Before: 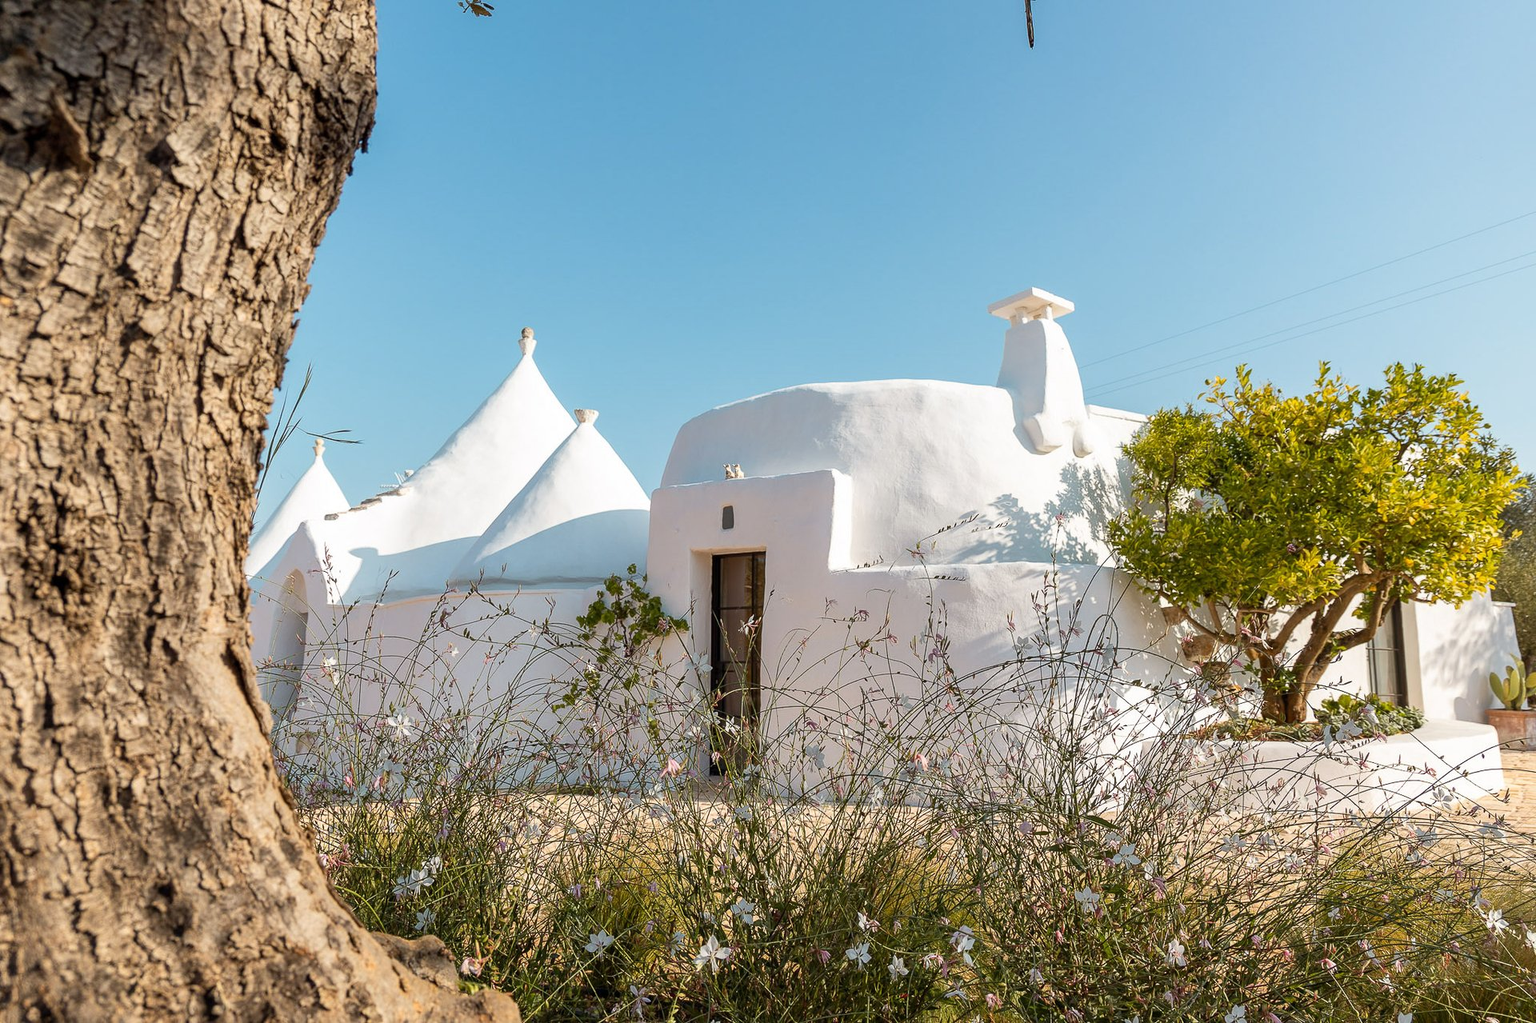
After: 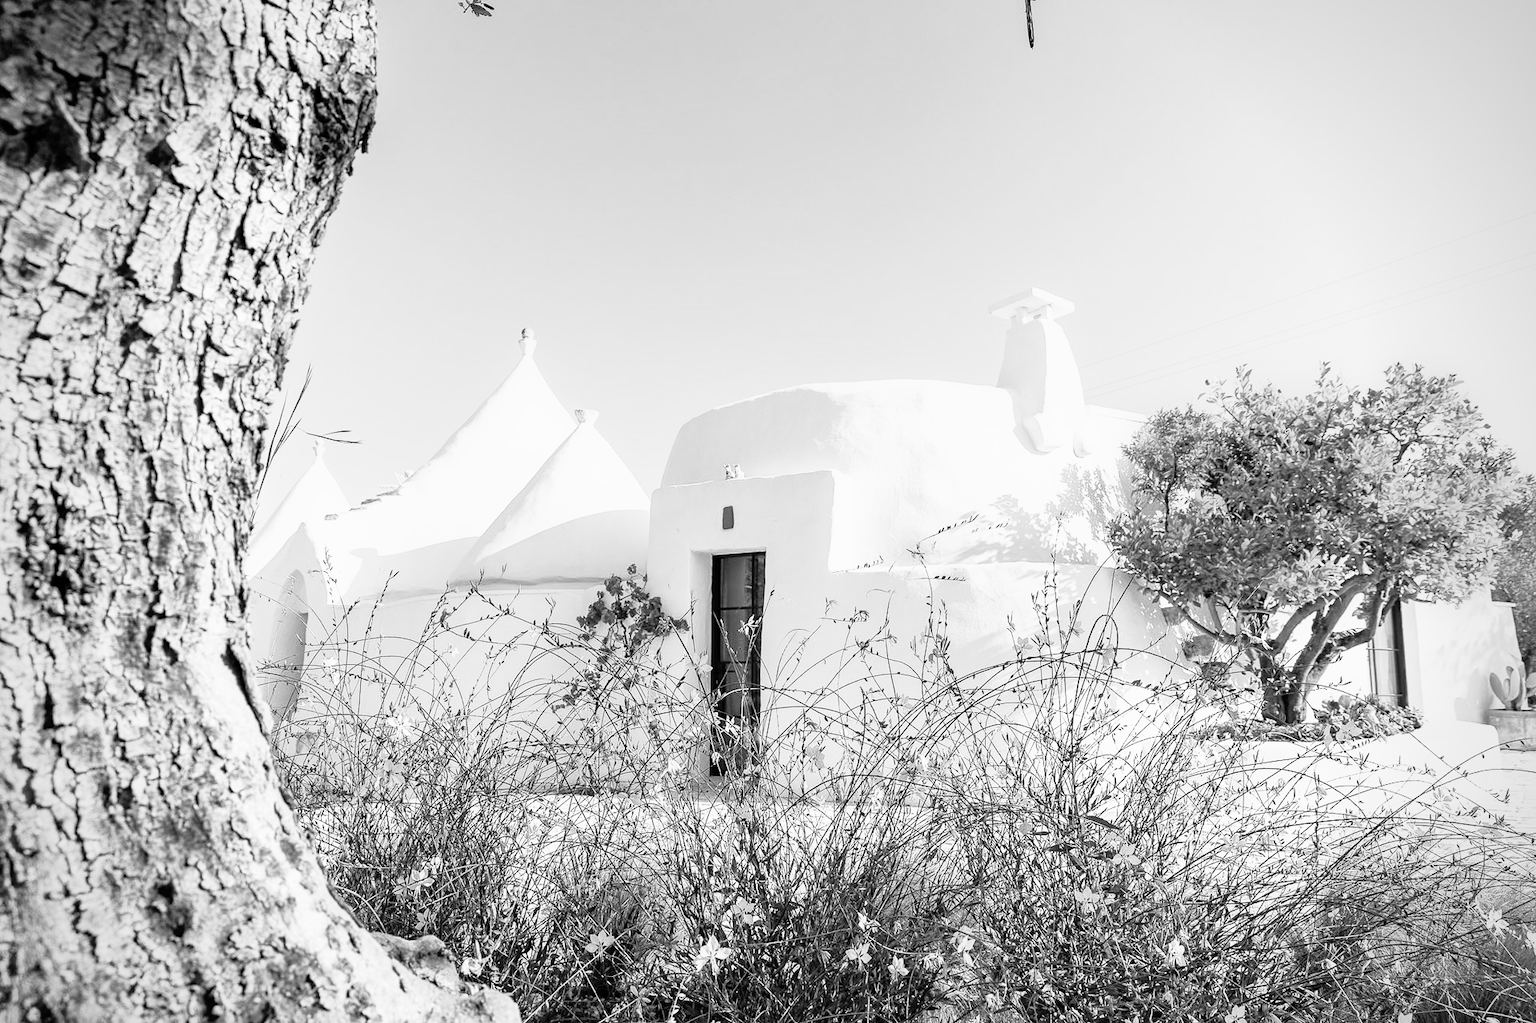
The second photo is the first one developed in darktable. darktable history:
monochrome: a 16.06, b 15.48, size 1
base curve: curves: ch0 [(0, 0) (0.012, 0.01) (0.073, 0.168) (0.31, 0.711) (0.645, 0.957) (1, 1)], preserve colors none
vignetting: fall-off radius 63.6%
white balance: red 1.004, blue 1.096
